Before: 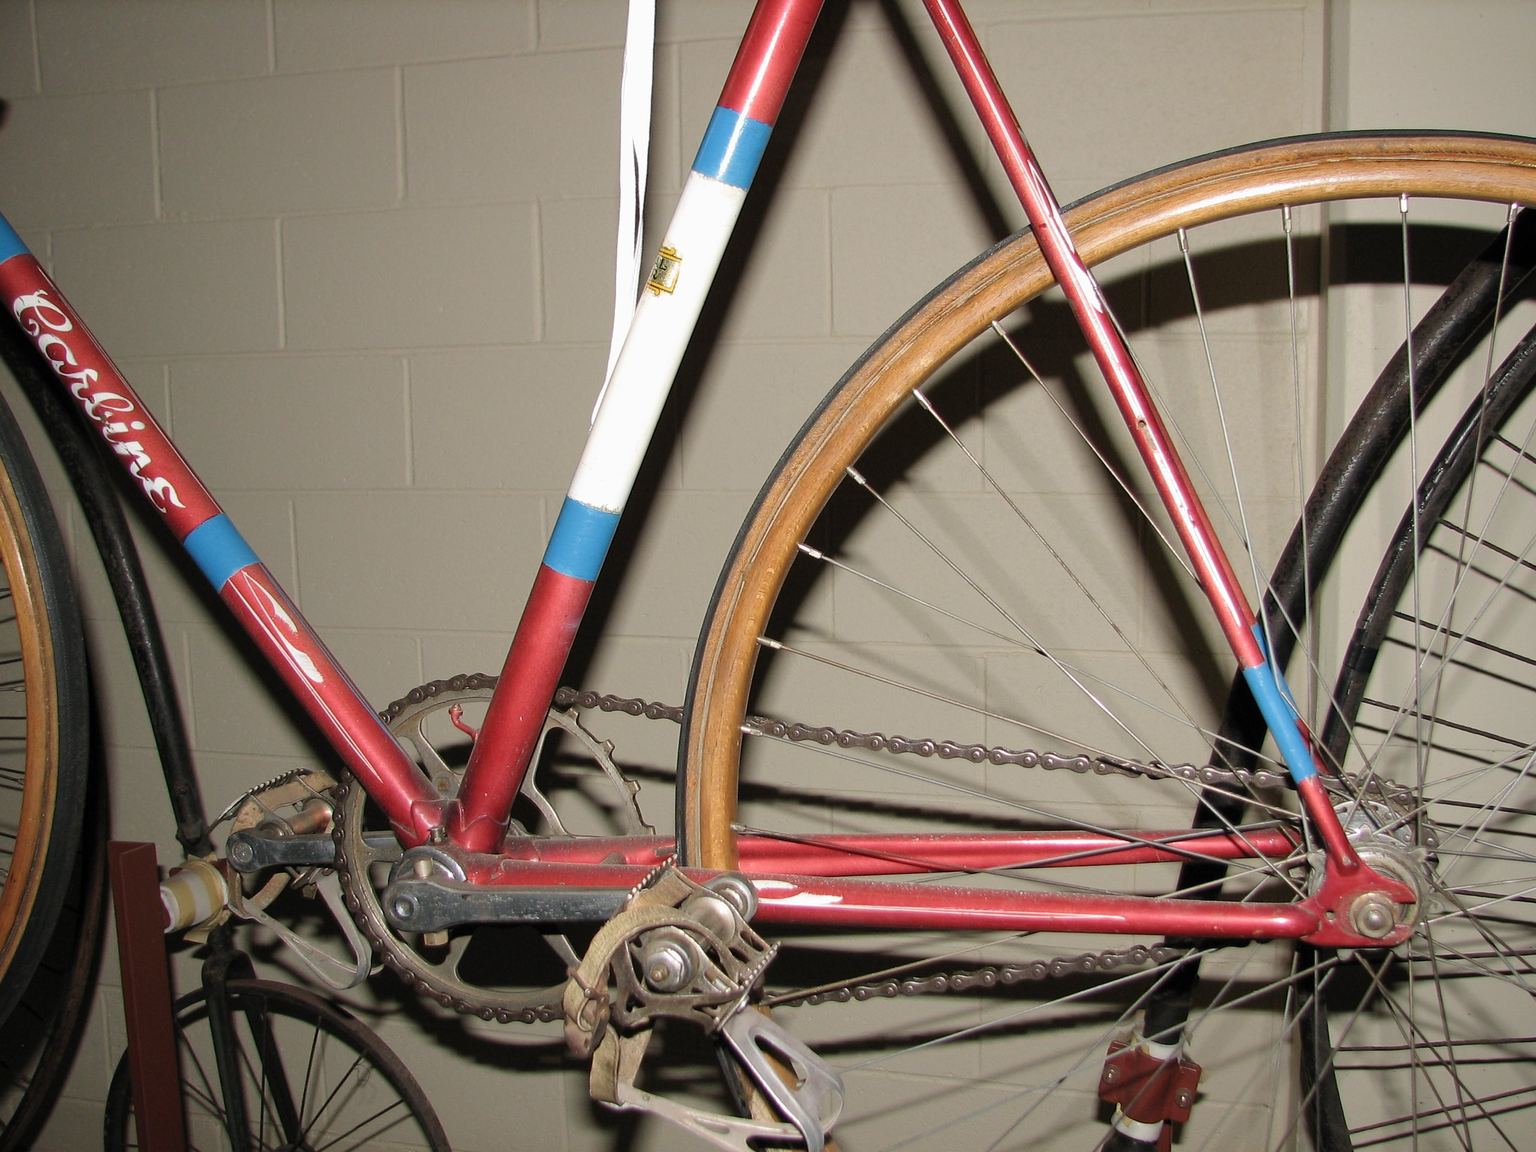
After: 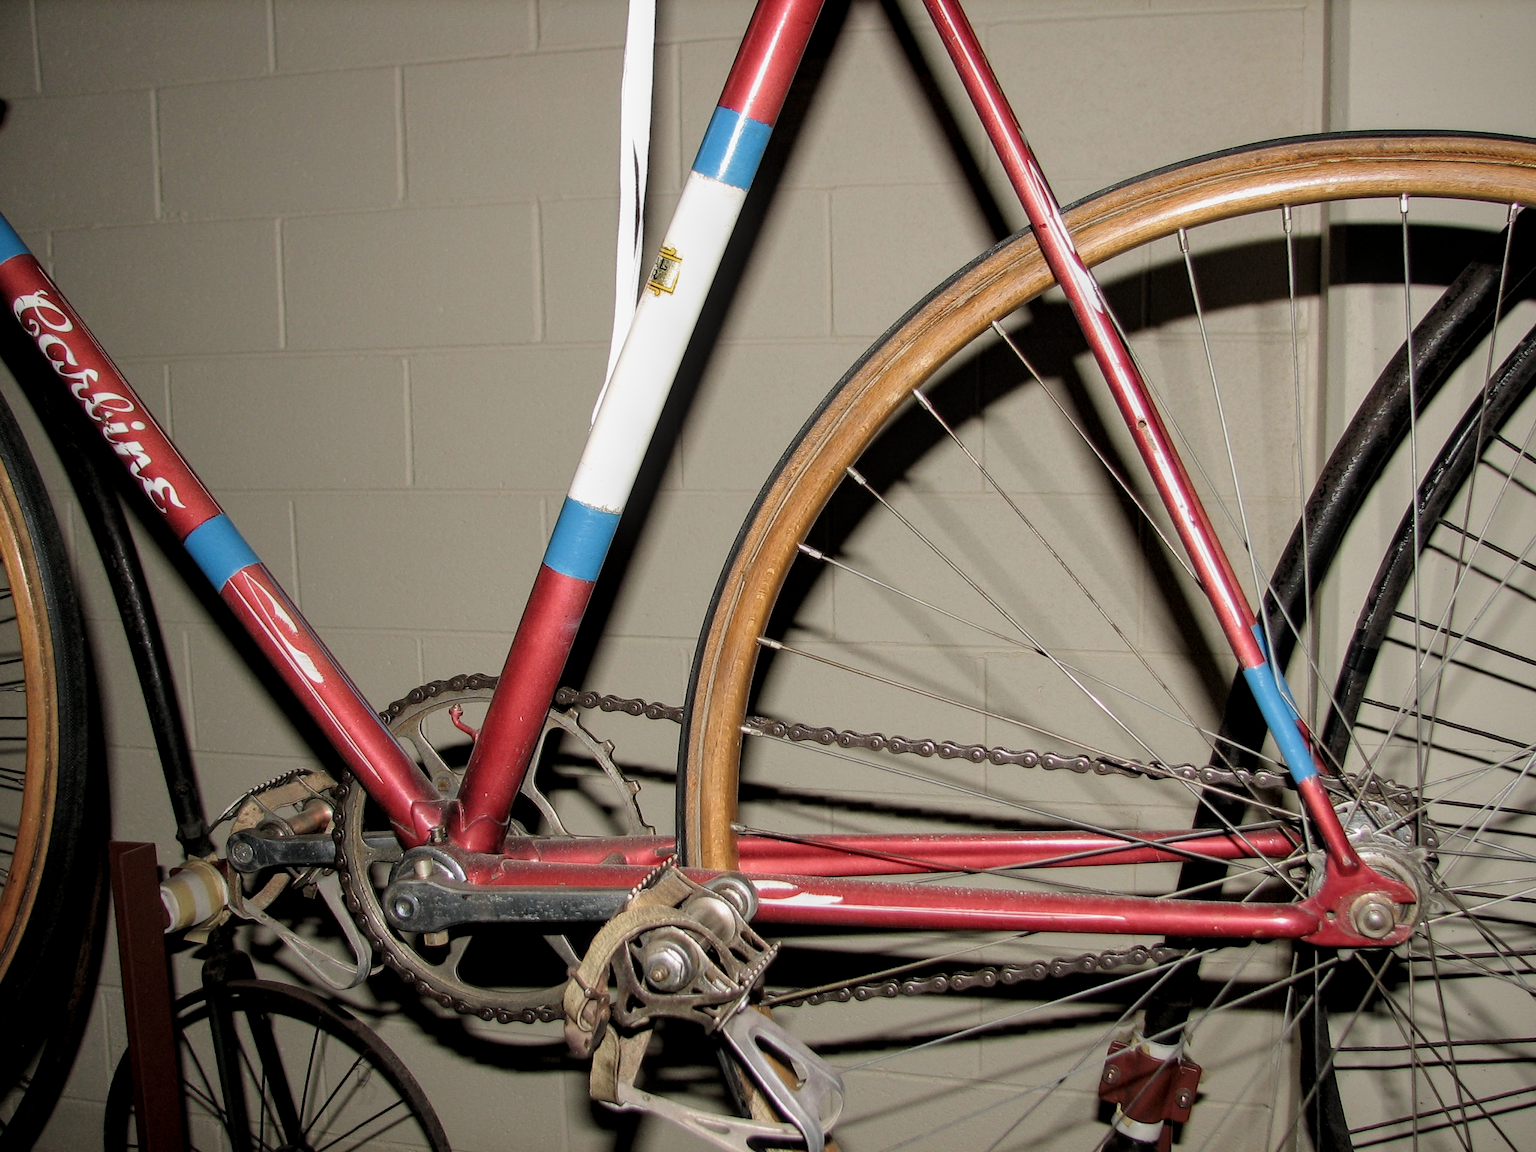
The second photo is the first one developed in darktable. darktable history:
local contrast: on, module defaults
exposure: exposure -0.152 EV, compensate highlight preservation false
filmic rgb: black relative exposure -12.08 EV, white relative exposure 2.81 EV, threshold 5.99 EV, target black luminance 0%, hardness 8.07, latitude 70.14%, contrast 1.14, highlights saturation mix 10.09%, shadows ↔ highlights balance -0.388%, enable highlight reconstruction true
